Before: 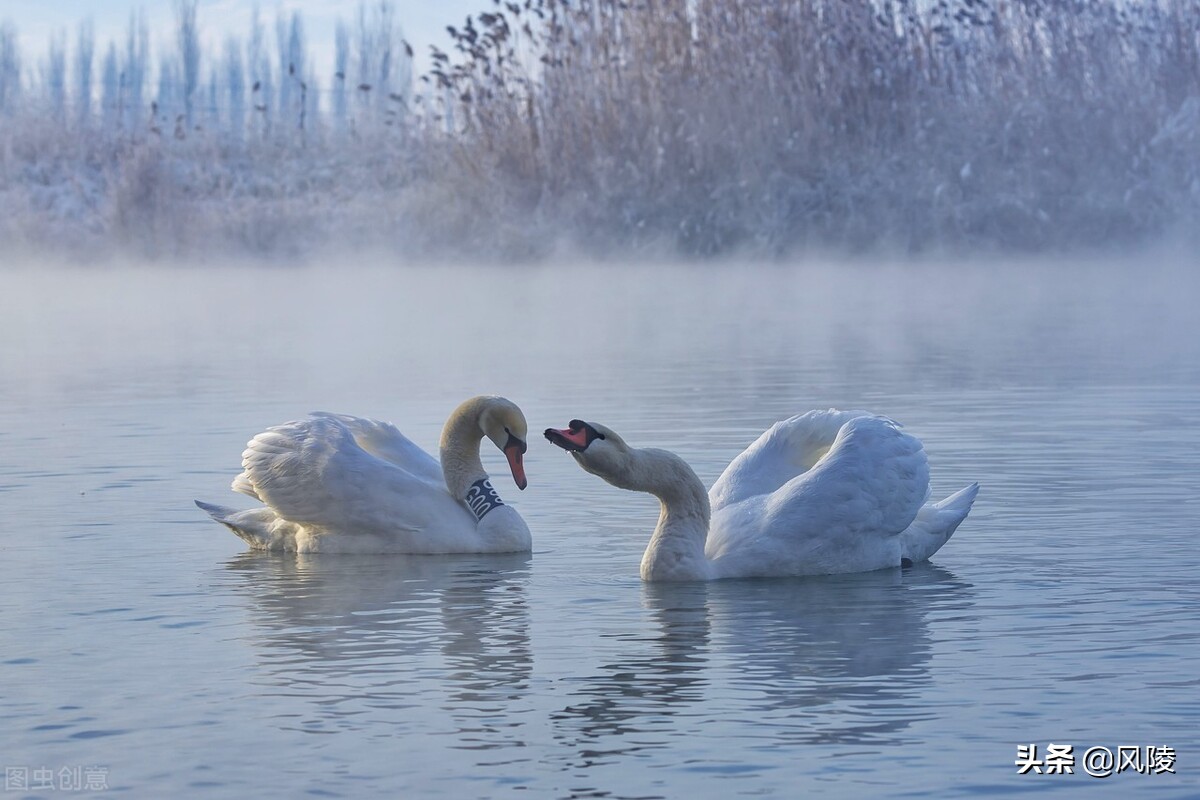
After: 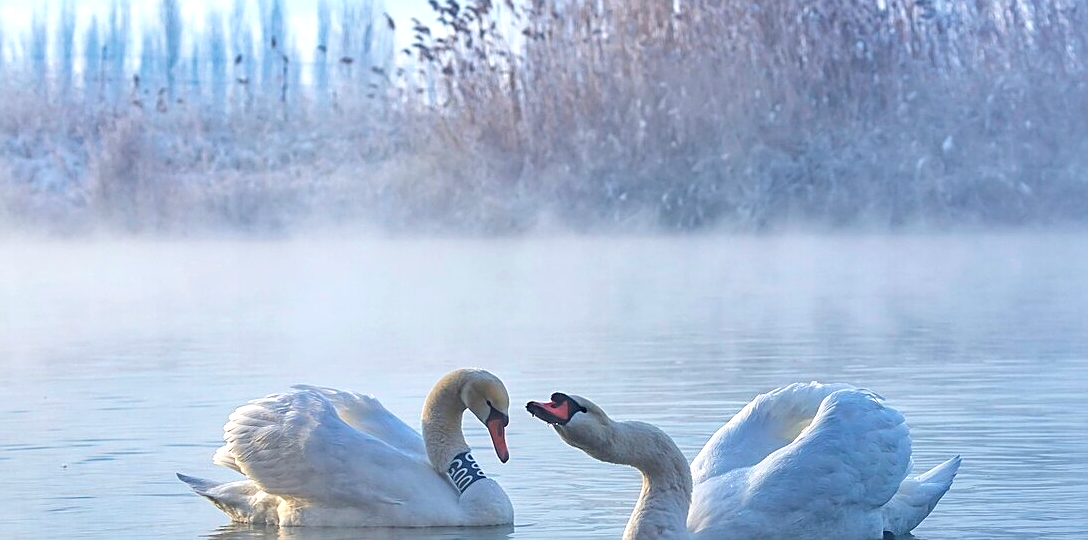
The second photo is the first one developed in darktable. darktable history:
sharpen: on, module defaults
exposure: exposure 0.6 EV, compensate highlight preservation false
crop: left 1.509%, top 3.452%, right 7.696%, bottom 28.452%
